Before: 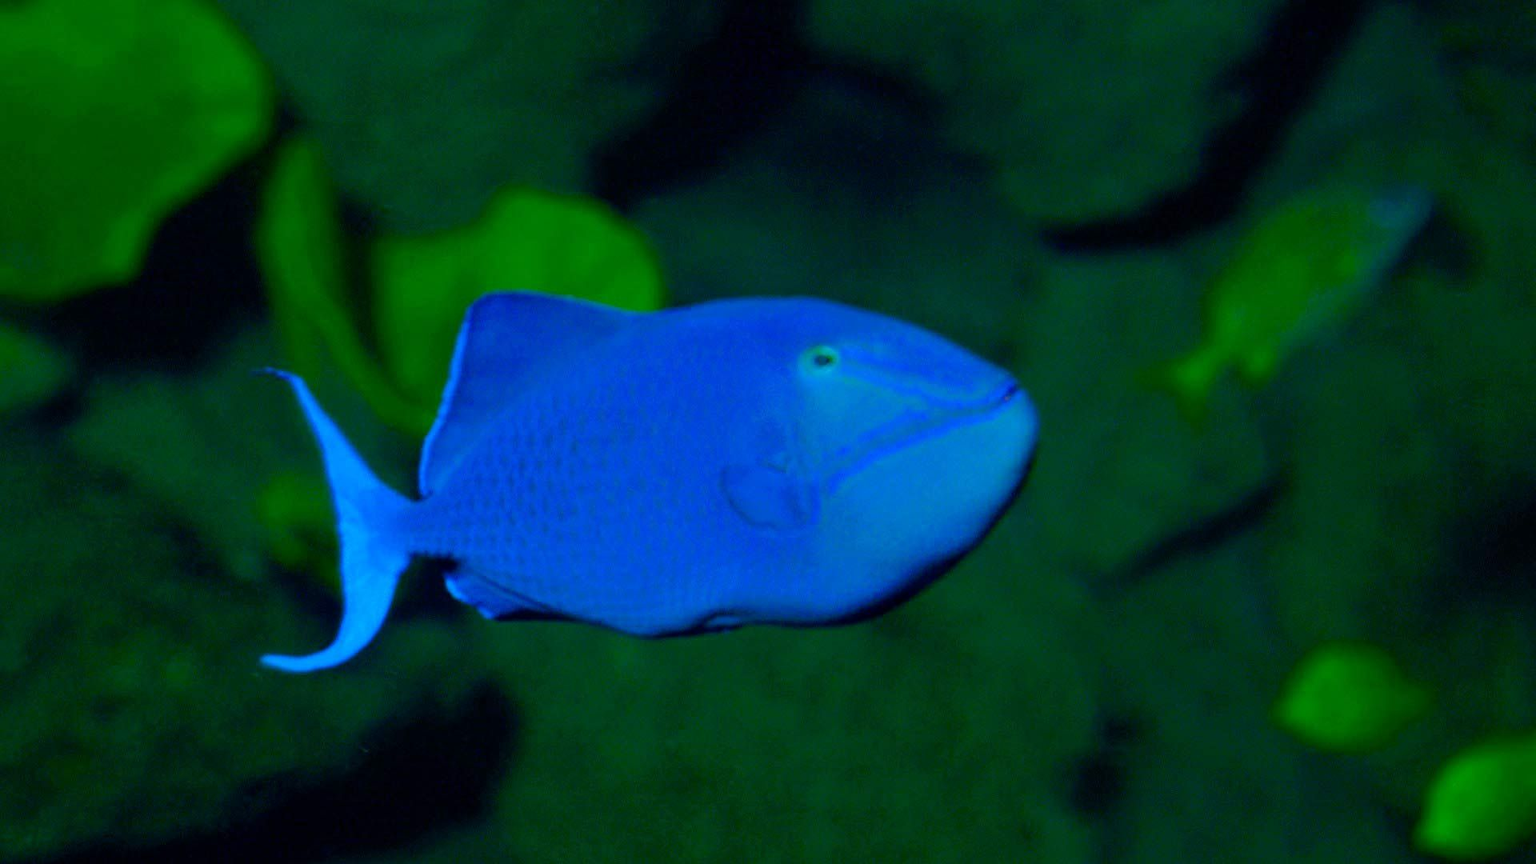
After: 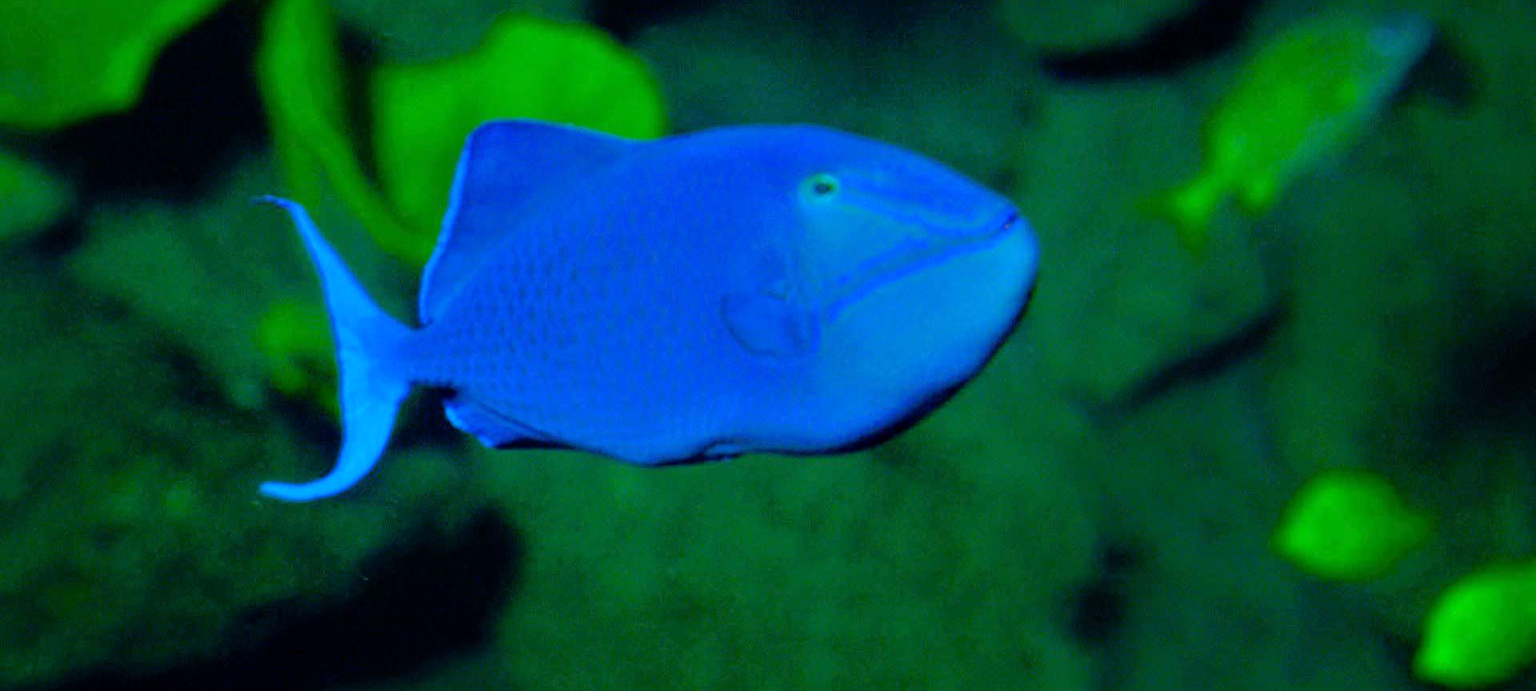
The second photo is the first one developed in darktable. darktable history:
crop and rotate: top 19.998%
tone equalizer: -7 EV 0.15 EV, -6 EV 0.6 EV, -5 EV 1.15 EV, -4 EV 1.33 EV, -3 EV 1.15 EV, -2 EV 0.6 EV, -1 EV 0.15 EV, mask exposure compensation -0.5 EV
